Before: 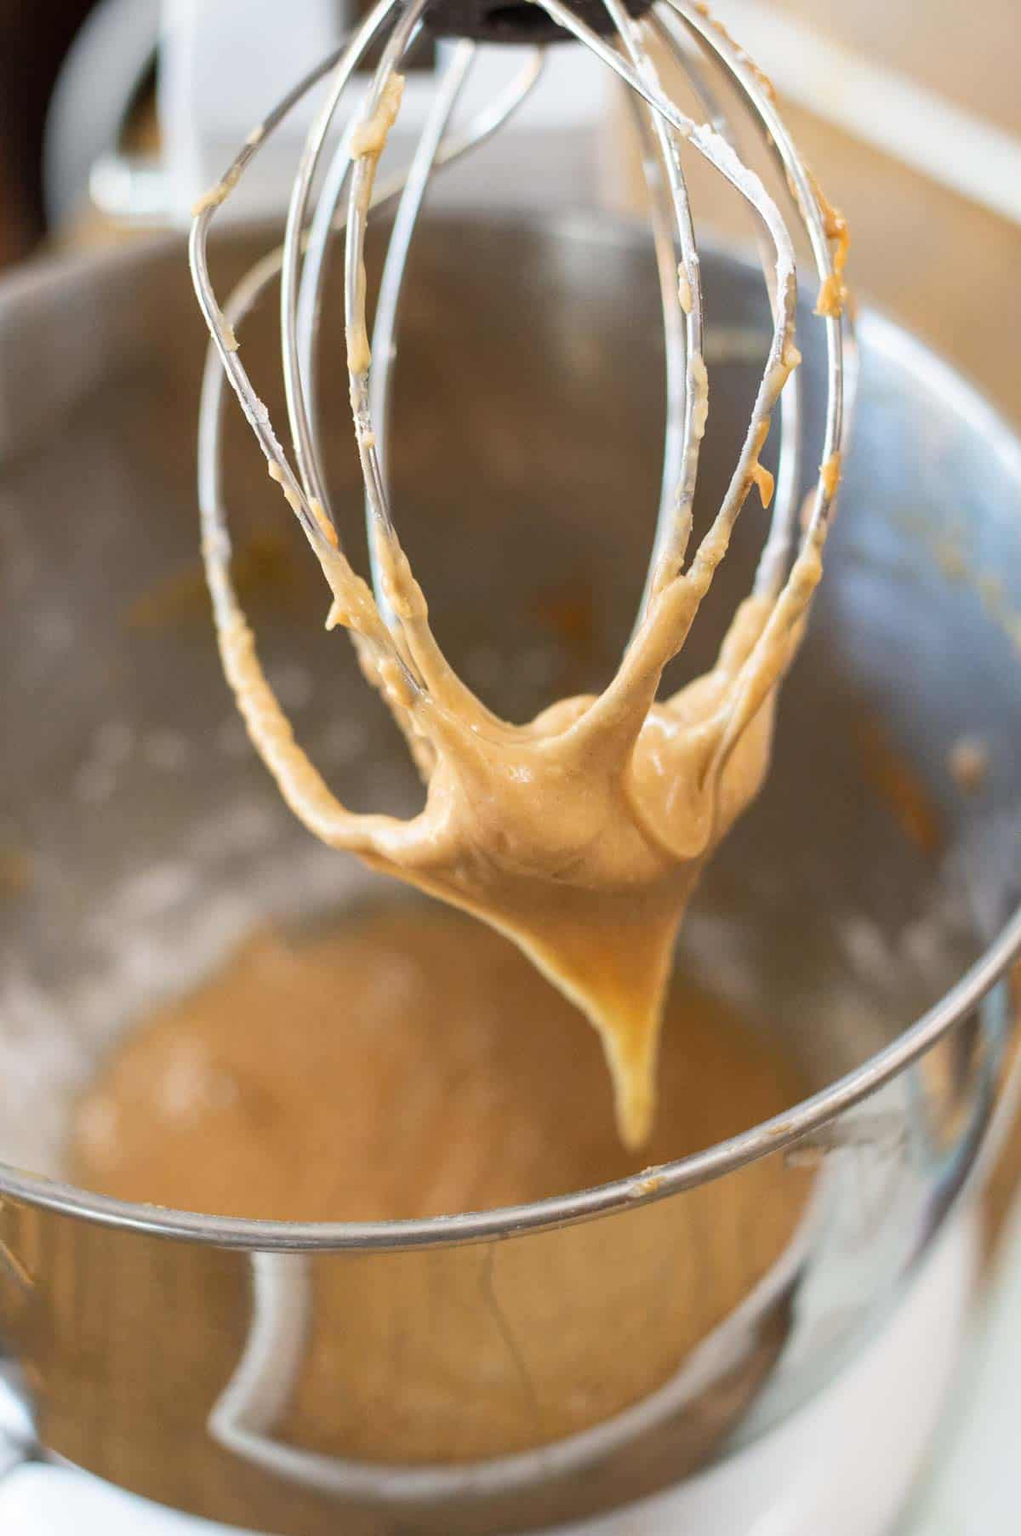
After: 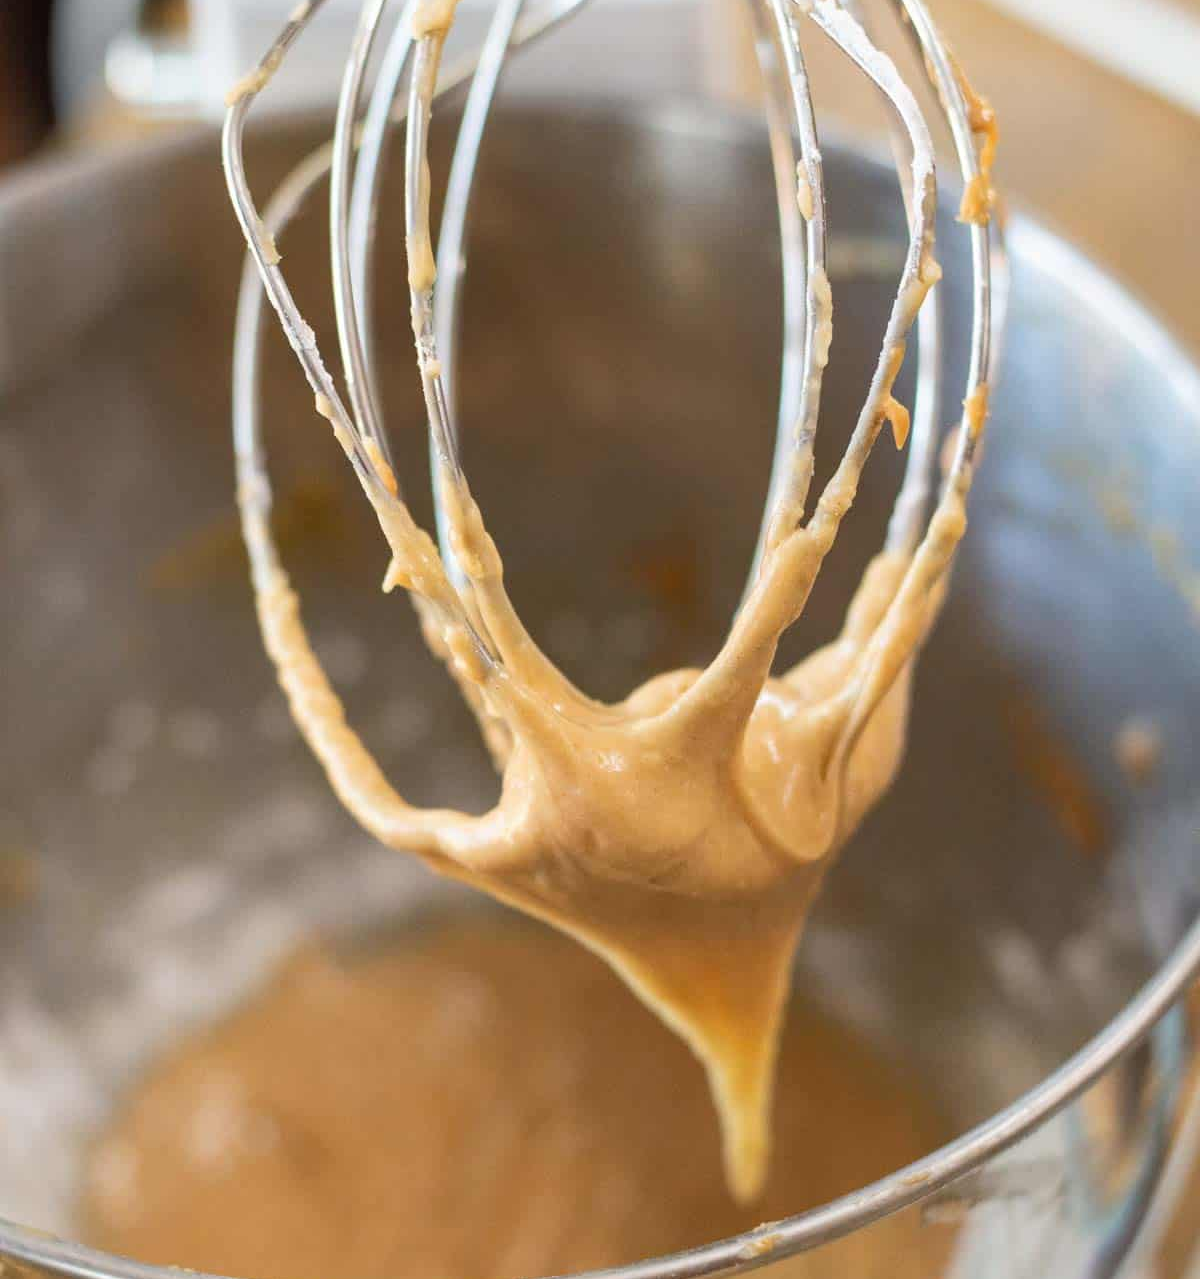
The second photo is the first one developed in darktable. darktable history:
crop and rotate: top 8.252%, bottom 20.841%
